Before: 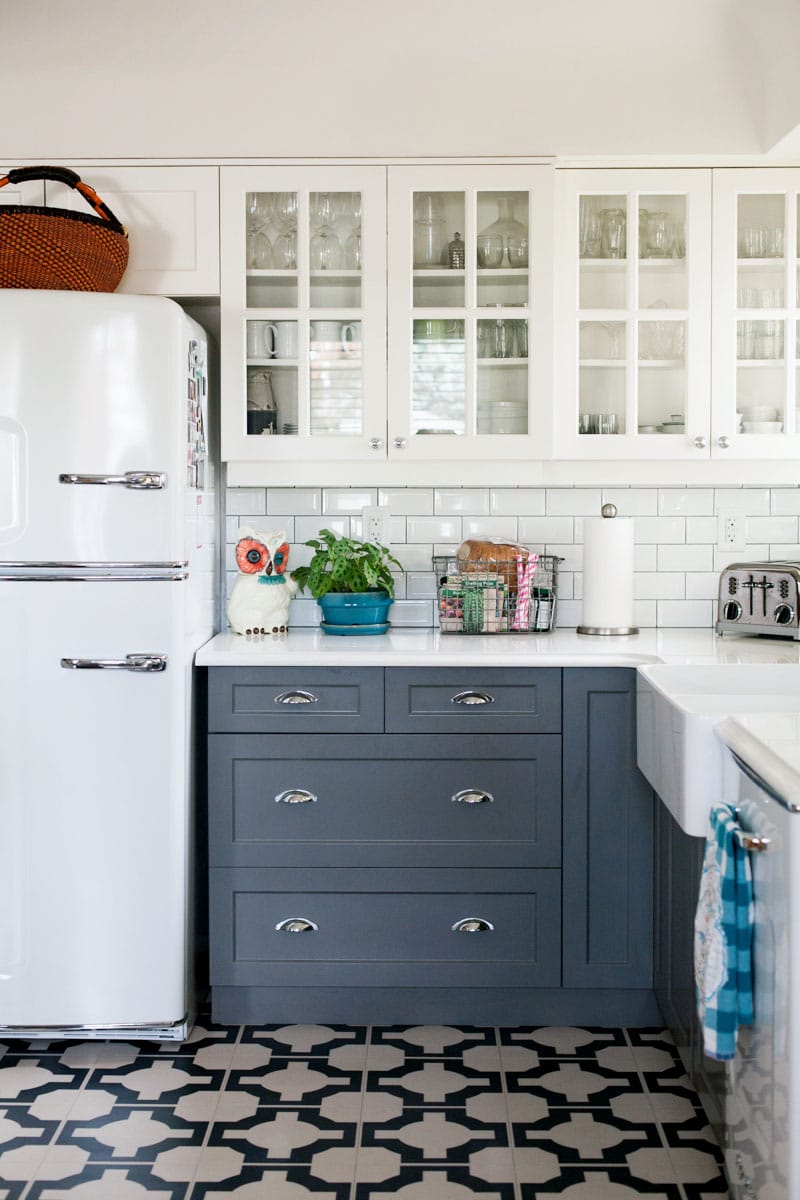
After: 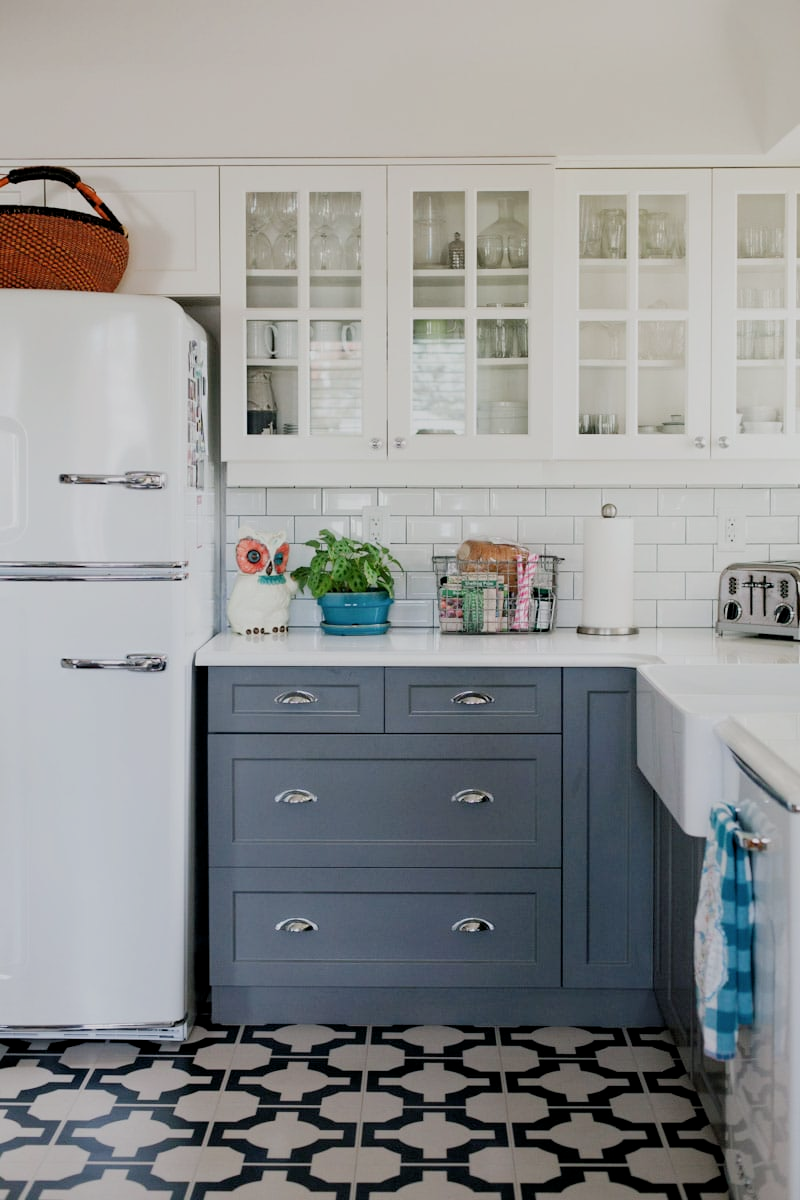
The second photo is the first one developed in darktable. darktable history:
filmic rgb: middle gray luminance 18.43%, black relative exposure -10.51 EV, white relative exposure 3.41 EV, target black luminance 0%, hardness 6.01, latitude 98.99%, contrast 0.846, shadows ↔ highlights balance 0.631%
contrast equalizer: octaves 7, y [[0.5, 0.486, 0.447, 0.446, 0.489, 0.5], [0.5 ×6], [0.5 ×6], [0 ×6], [0 ×6]], mix -0.286
